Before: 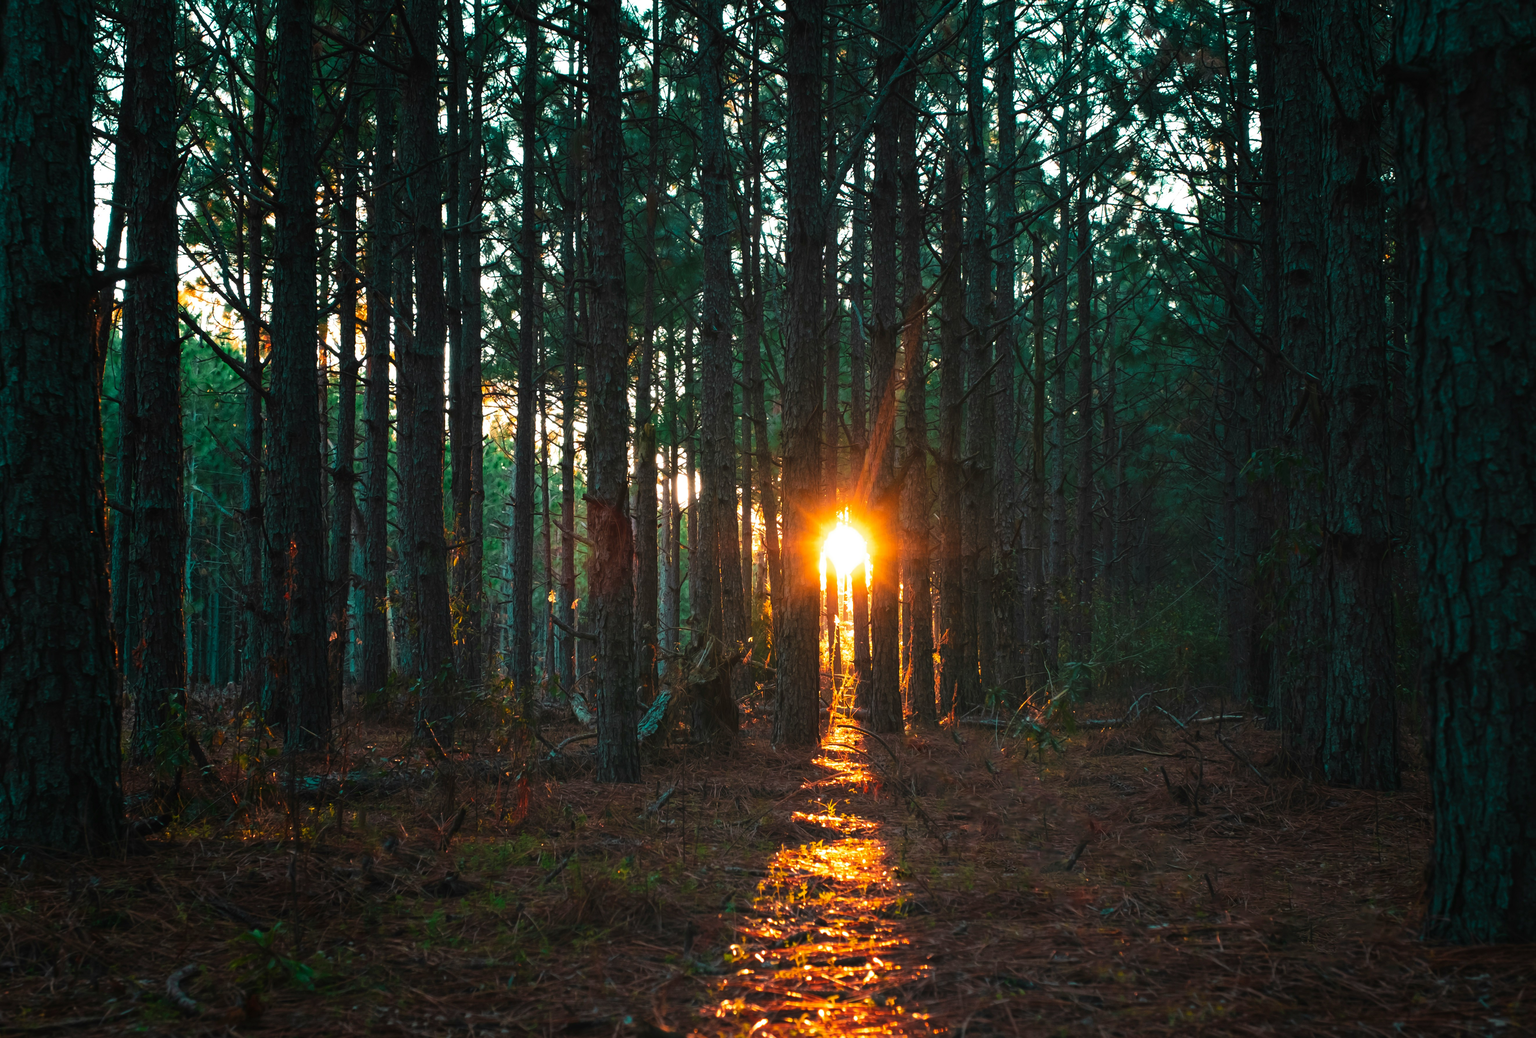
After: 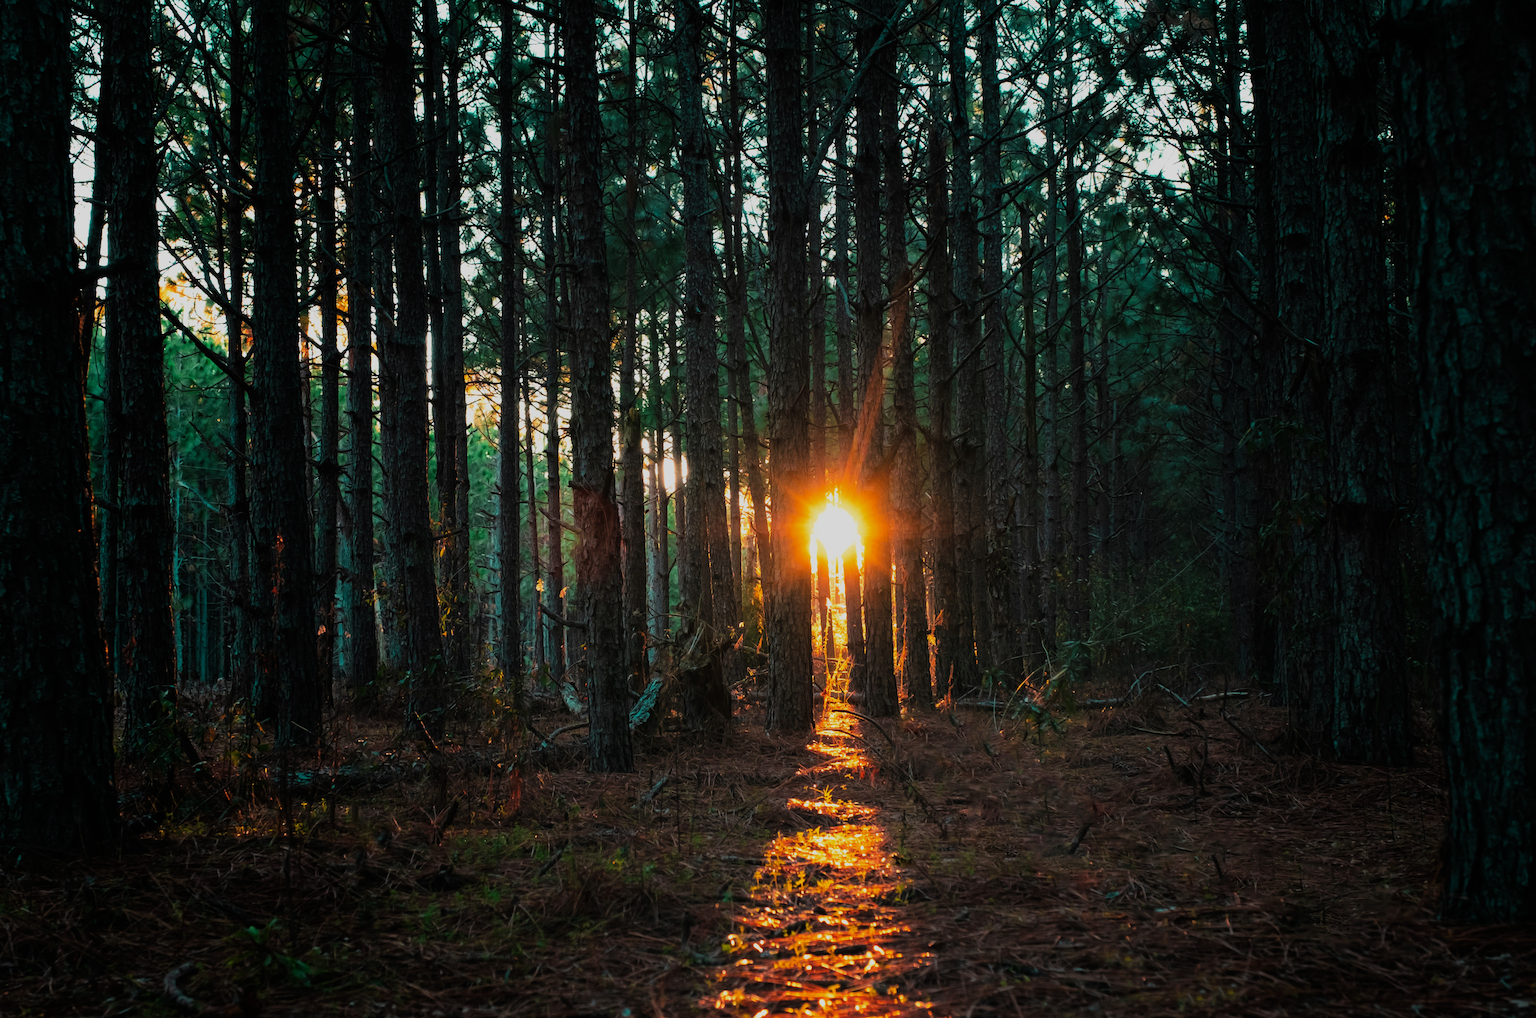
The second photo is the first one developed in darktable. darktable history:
rotate and perspective: rotation -1.32°, lens shift (horizontal) -0.031, crop left 0.015, crop right 0.985, crop top 0.047, crop bottom 0.982
filmic rgb: black relative exposure -7.82 EV, white relative exposure 4.29 EV, hardness 3.86, color science v6 (2022)
